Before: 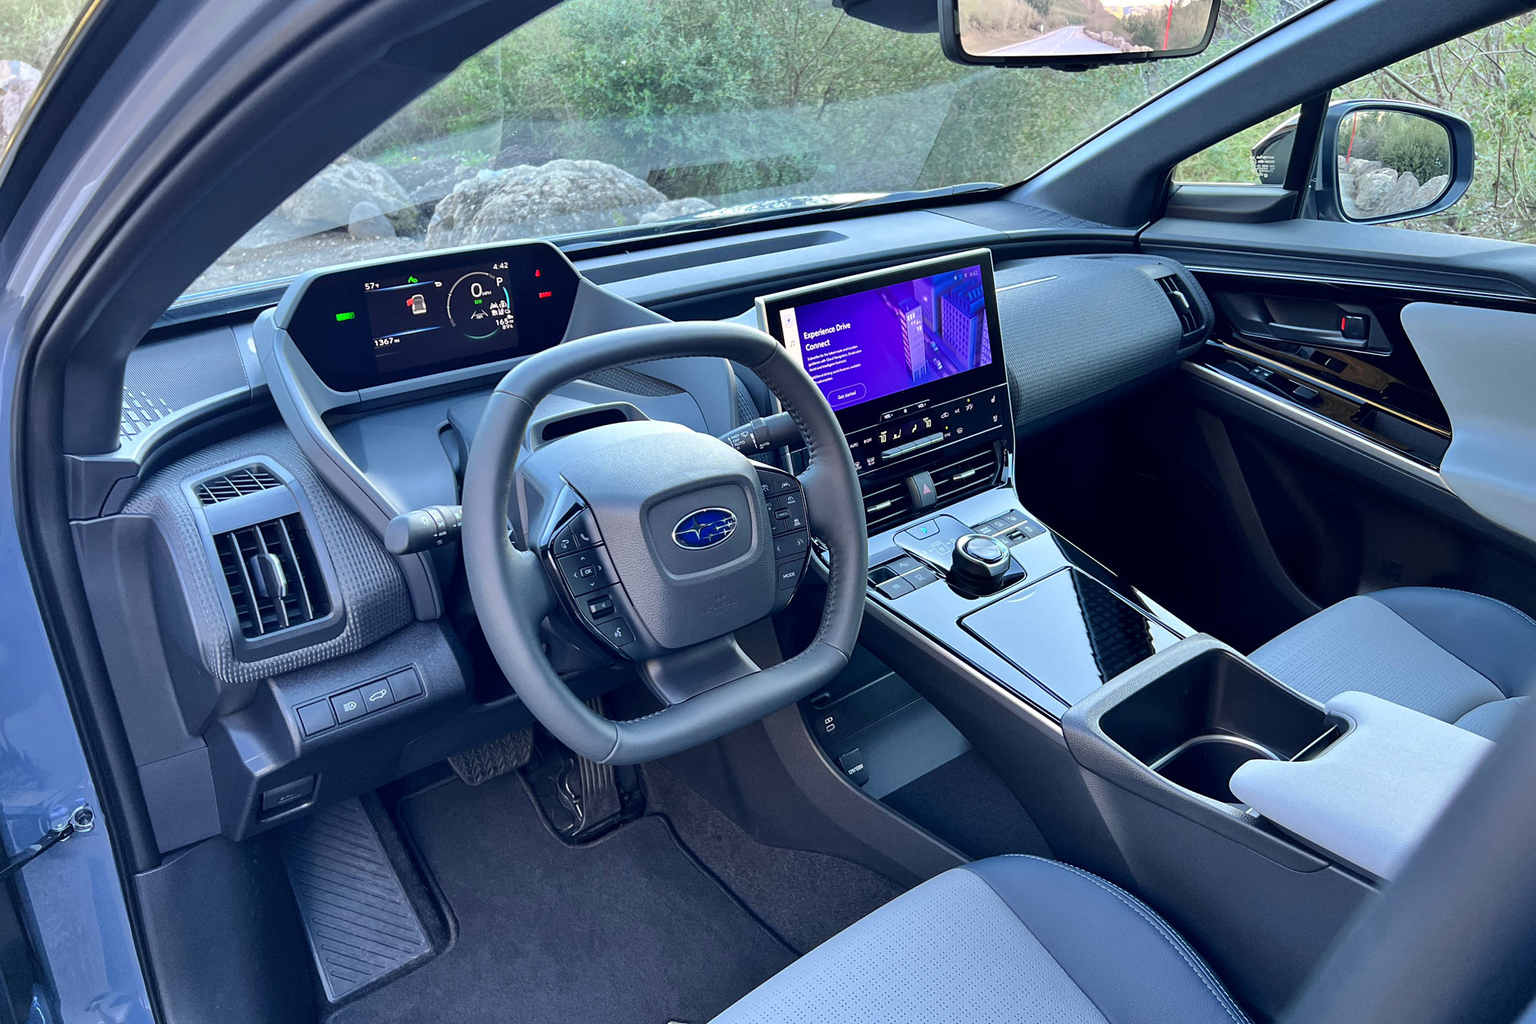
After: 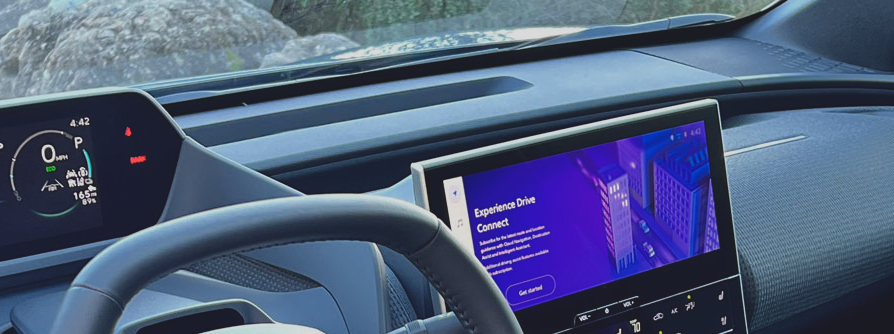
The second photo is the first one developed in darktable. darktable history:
exposure: black level correction -0.015, exposure -0.5 EV, compensate highlight preservation false
color zones: curves: ch0 [(0, 0.465) (0.092, 0.596) (0.289, 0.464) (0.429, 0.453) (0.571, 0.464) (0.714, 0.455) (0.857, 0.462) (1, 0.465)]
crop: left 28.64%, top 16.832%, right 26.637%, bottom 58.055%
